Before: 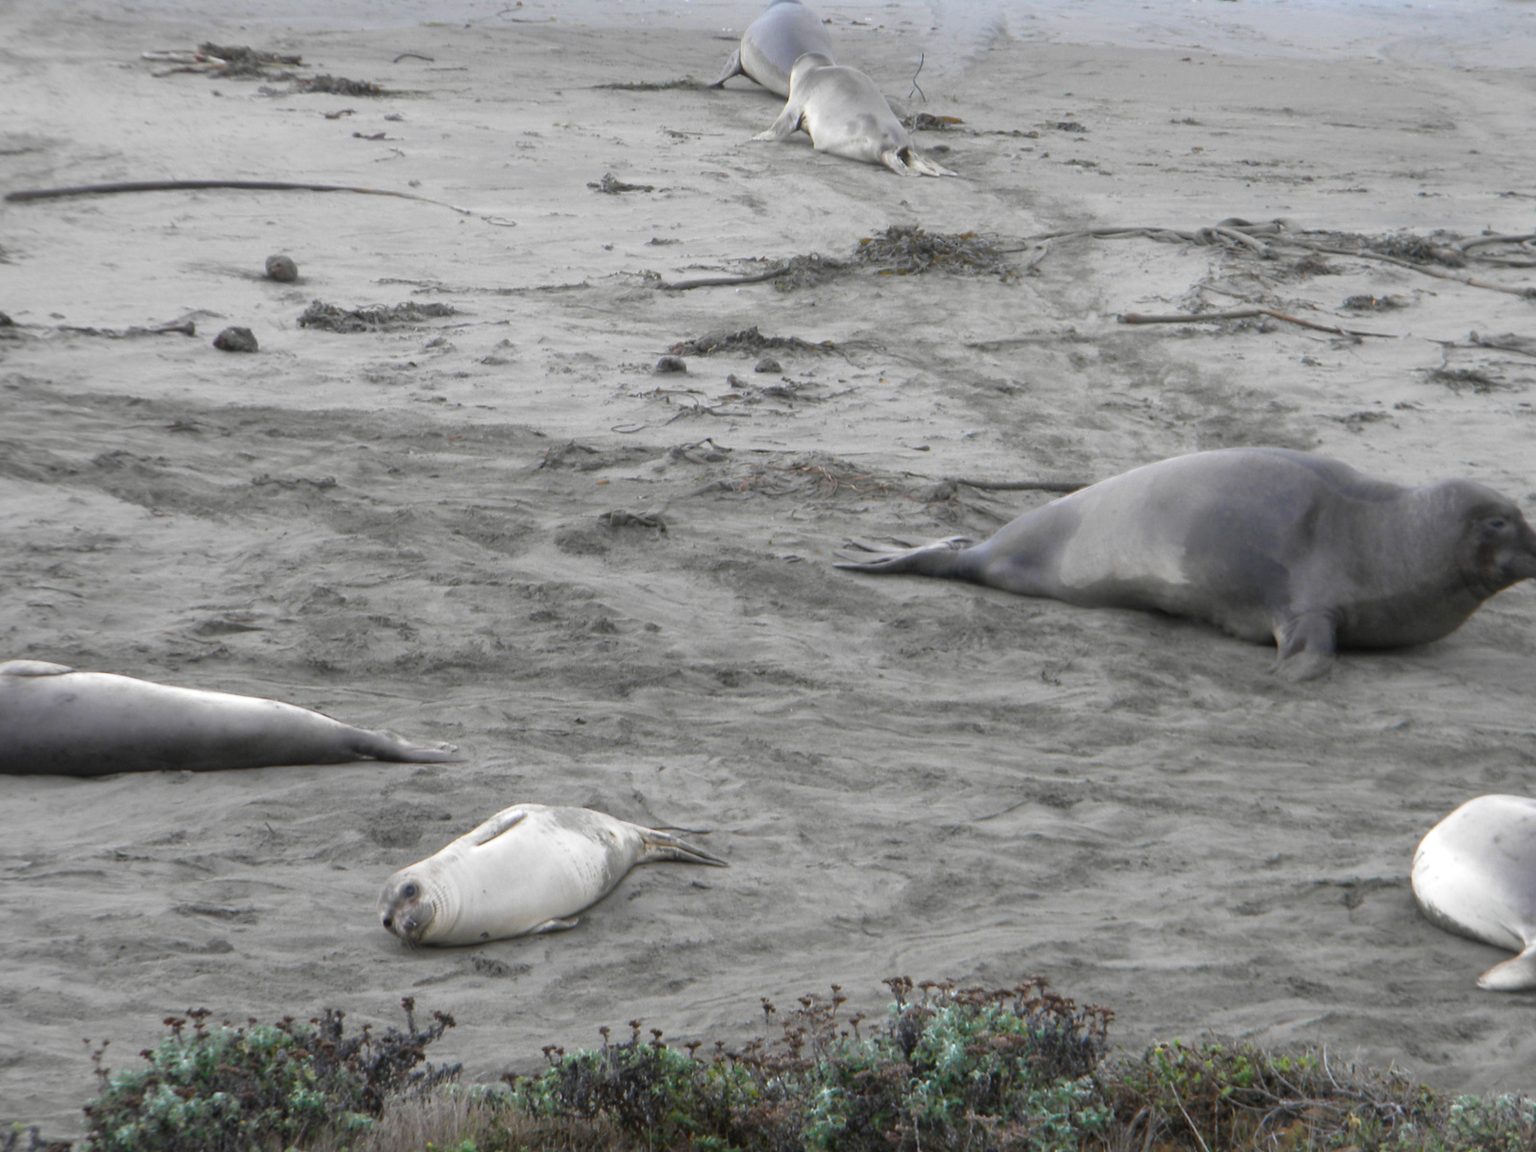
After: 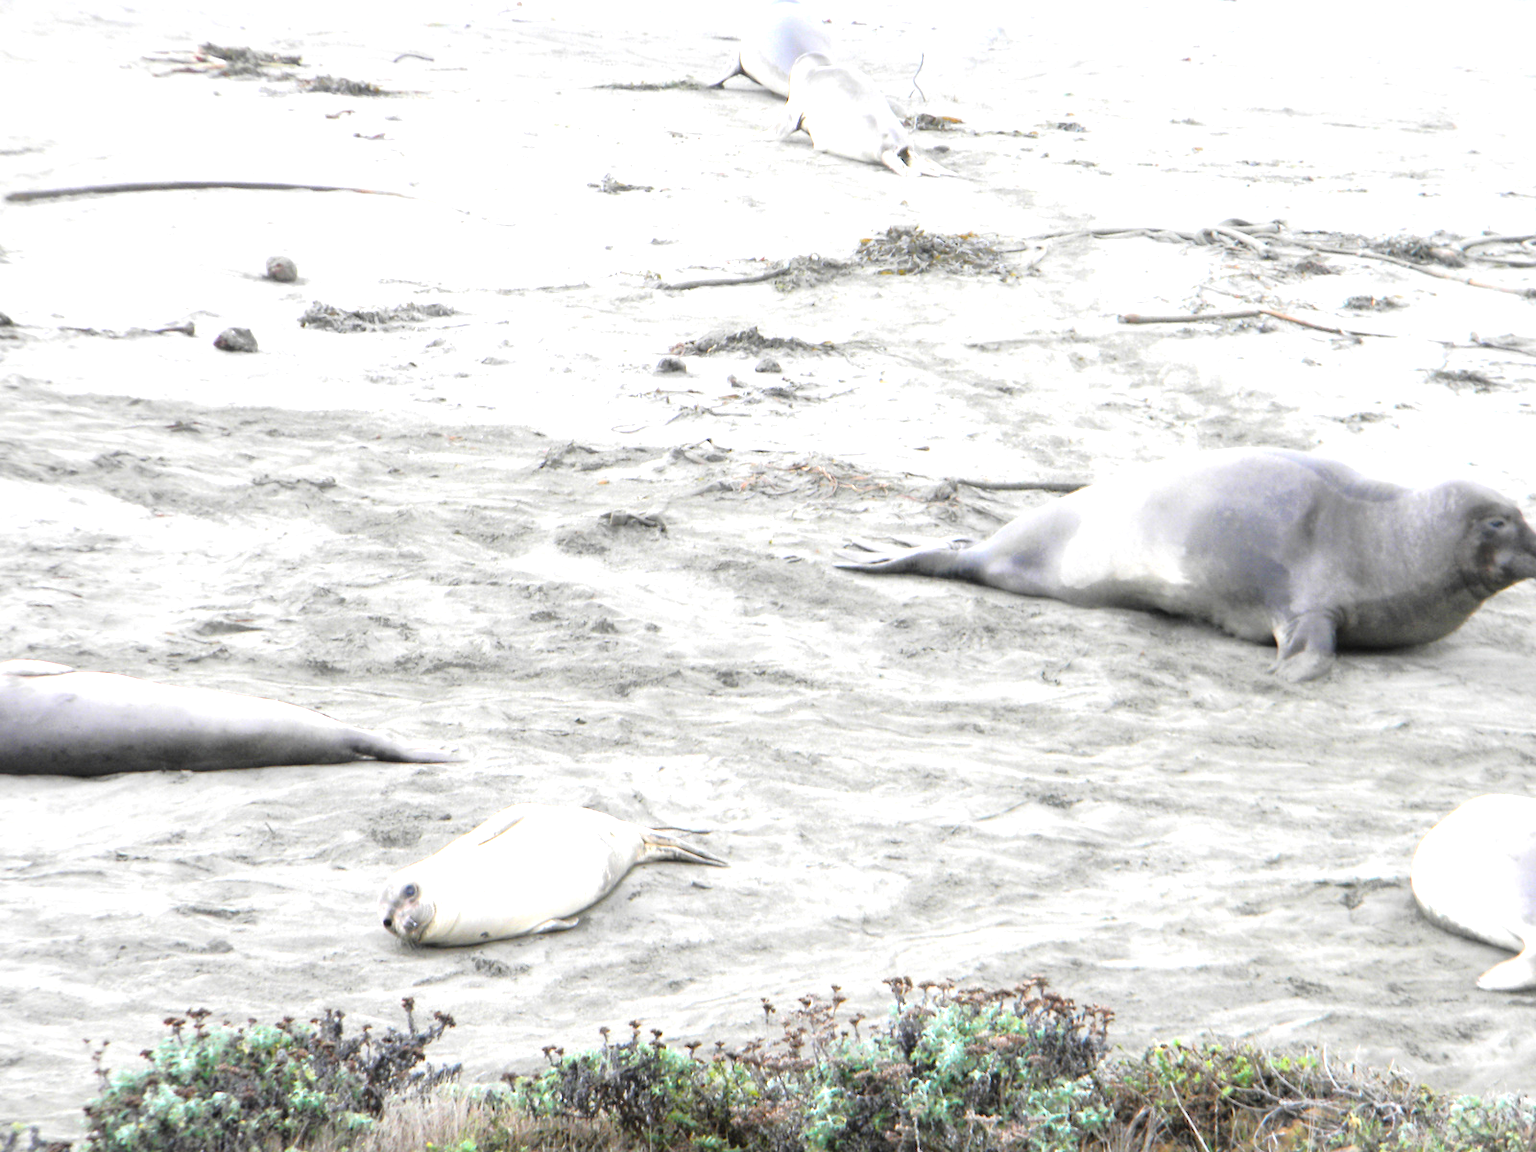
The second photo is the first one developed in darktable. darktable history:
exposure: black level correction 0.001, exposure 1.843 EV, compensate highlight preservation false
tone curve: curves: ch0 [(0, 0) (0.139, 0.081) (0.304, 0.259) (0.502, 0.505) (0.683, 0.676) (0.761, 0.773) (0.858, 0.858) (0.987, 0.945)]; ch1 [(0, 0) (0.172, 0.123) (0.304, 0.288) (0.414, 0.44) (0.472, 0.473) (0.502, 0.508) (0.54, 0.543) (0.583, 0.601) (0.638, 0.654) (0.741, 0.783) (1, 1)]; ch2 [(0, 0) (0.411, 0.424) (0.485, 0.476) (0.502, 0.502) (0.557, 0.54) (0.631, 0.576) (1, 1)], color space Lab, linked channels, preserve colors none
